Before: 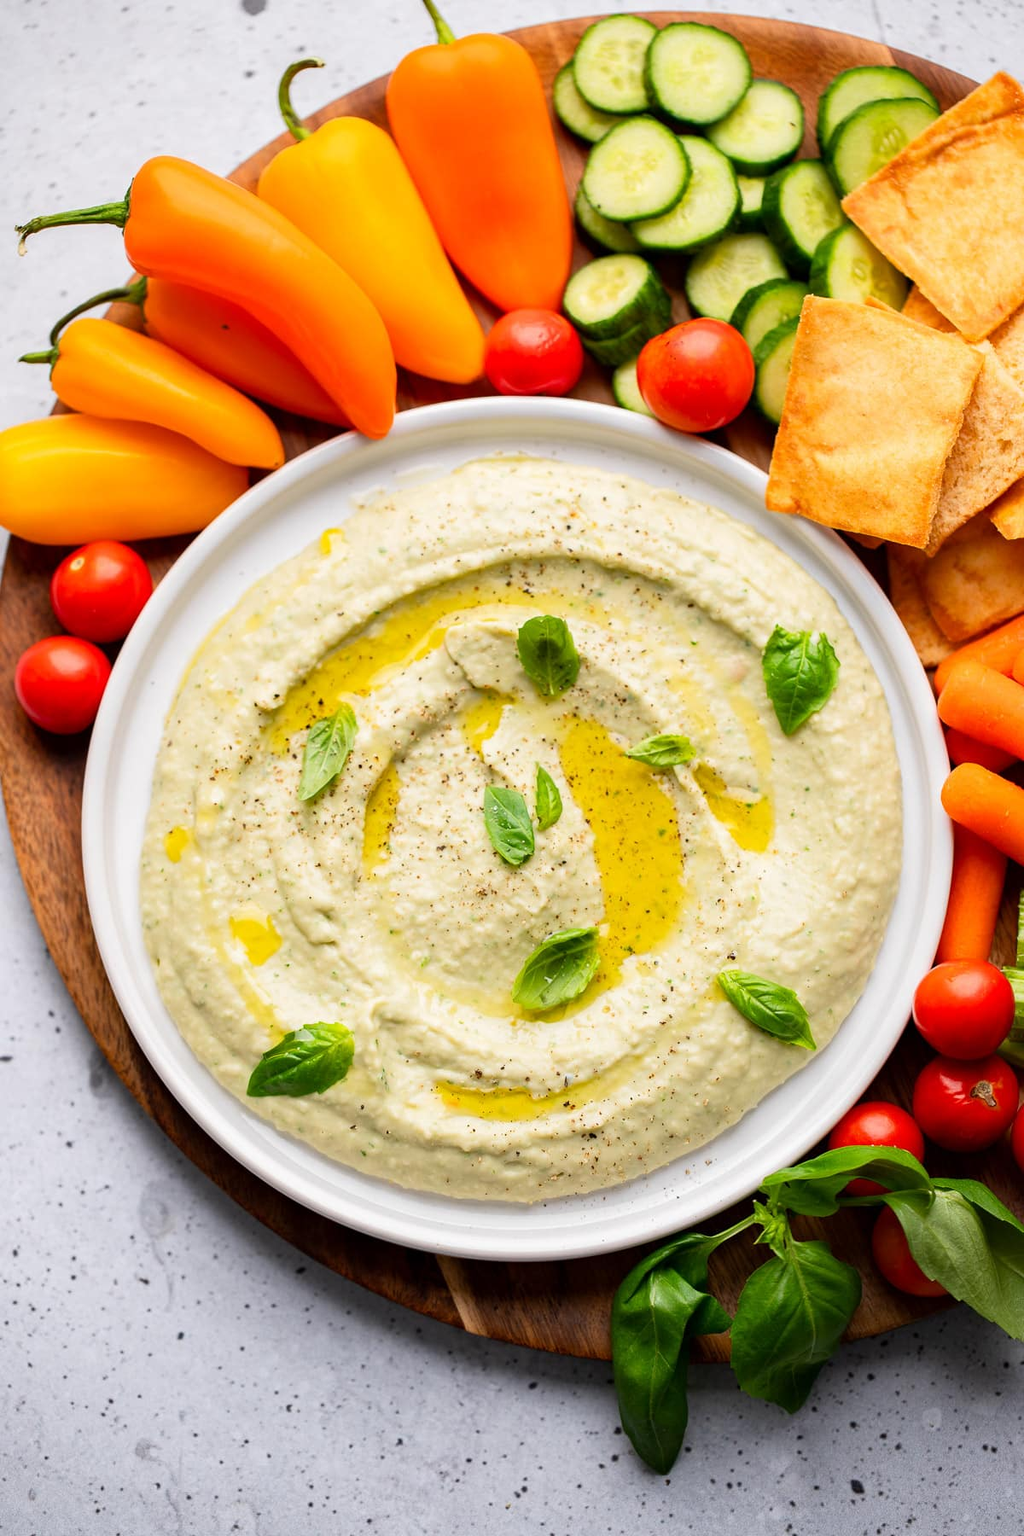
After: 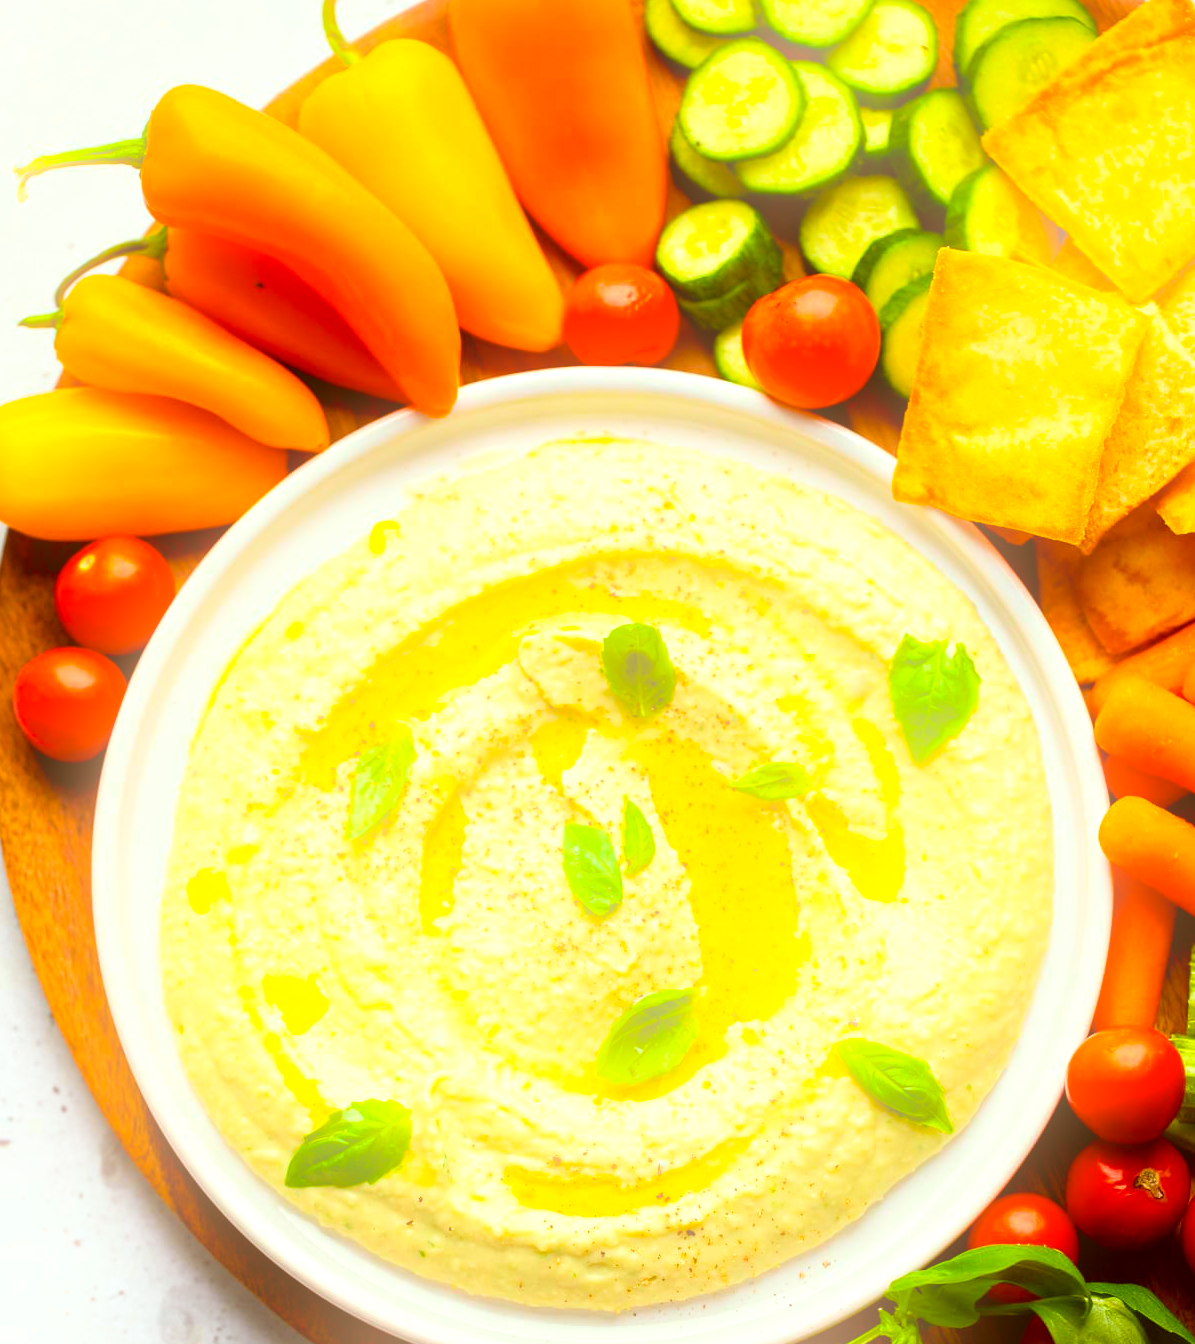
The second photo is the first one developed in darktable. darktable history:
crop: left 0.387%, top 5.469%, bottom 19.809%
color correction: highlights a* -5.94, highlights b* 9.48, shadows a* 10.12, shadows b* 23.94
color balance rgb: perceptual saturation grading › global saturation 36%, perceptual brilliance grading › global brilliance 10%, global vibrance 20%
bloom: size 16%, threshold 98%, strength 20%
